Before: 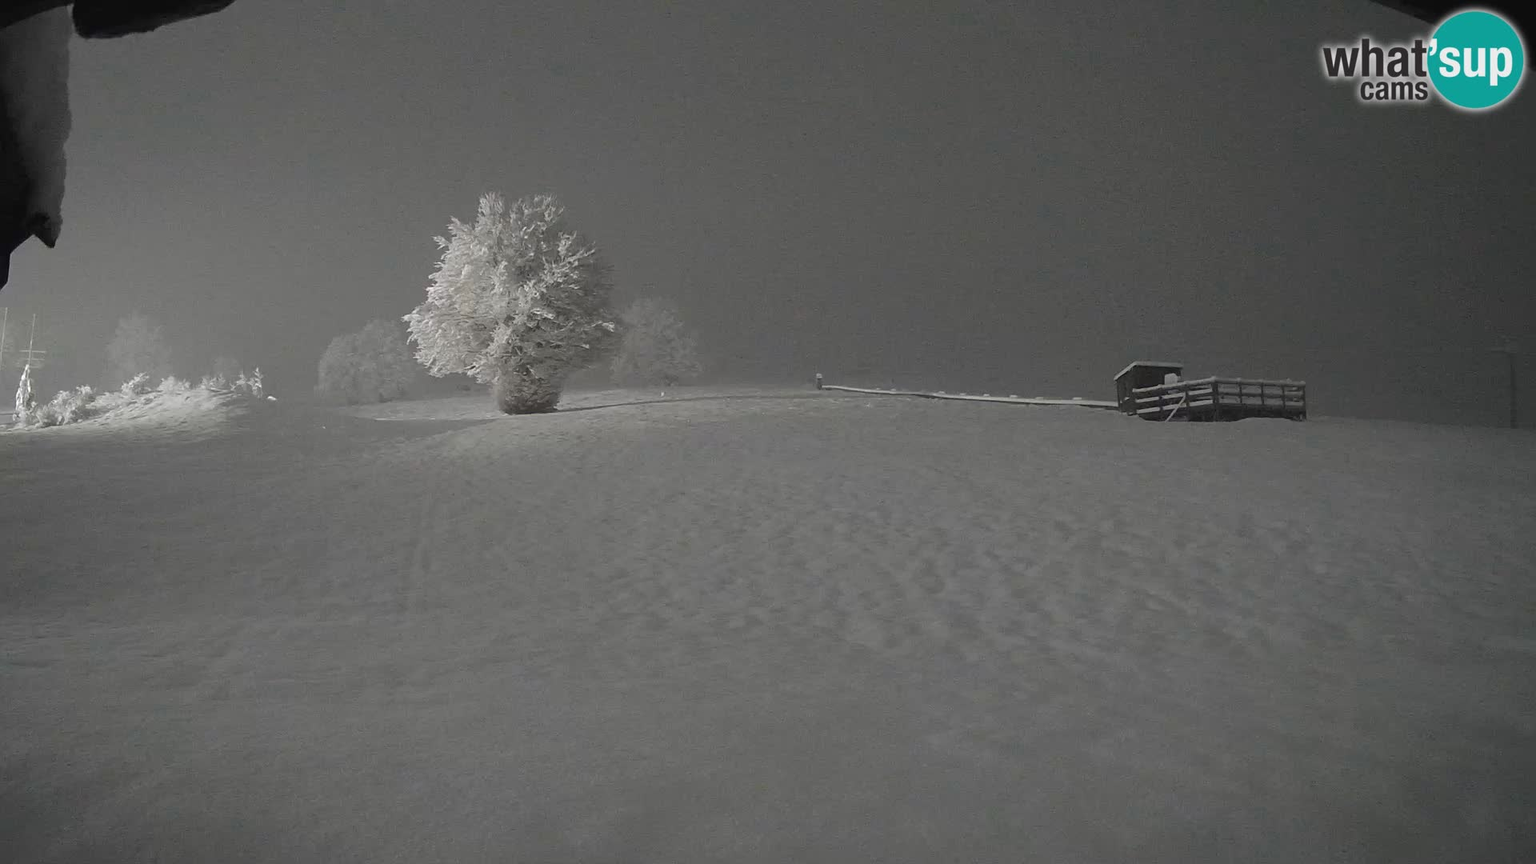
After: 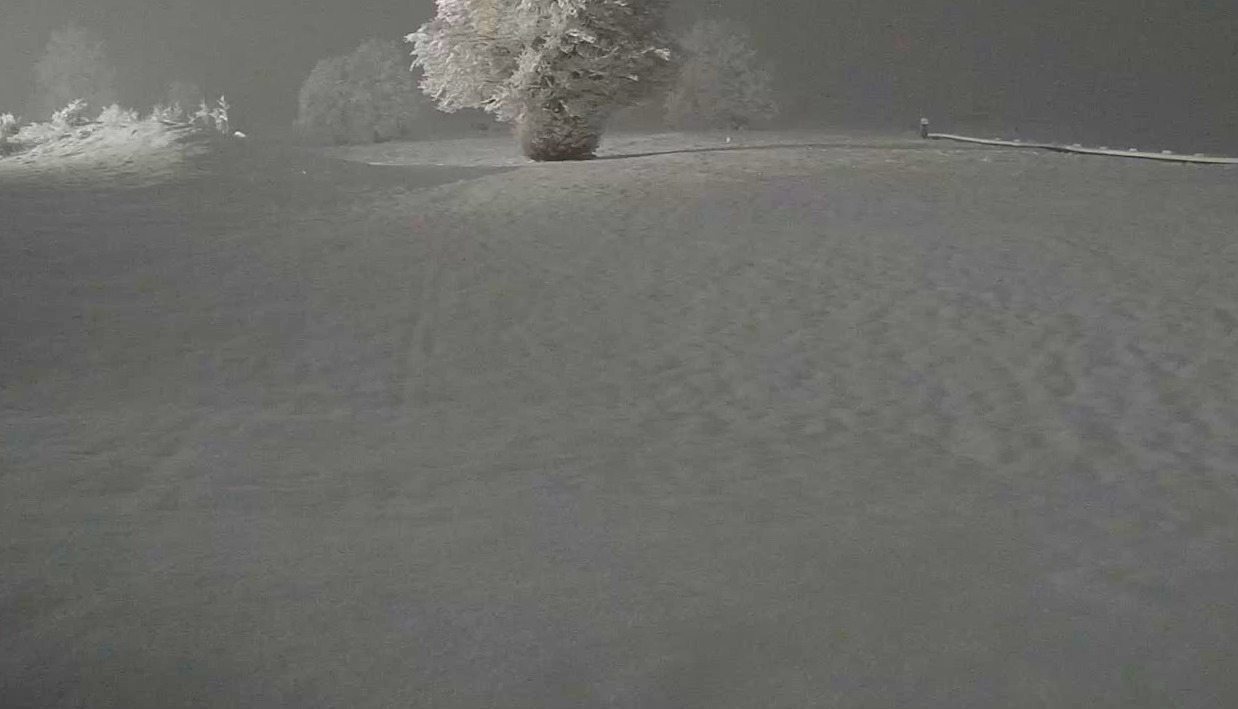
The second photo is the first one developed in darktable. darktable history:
color balance rgb: linear chroma grading › global chroma 41.775%, perceptual saturation grading › global saturation 29.495%
crop and rotate: angle -1.24°, left 3.588%, top 31.818%, right 29.449%
